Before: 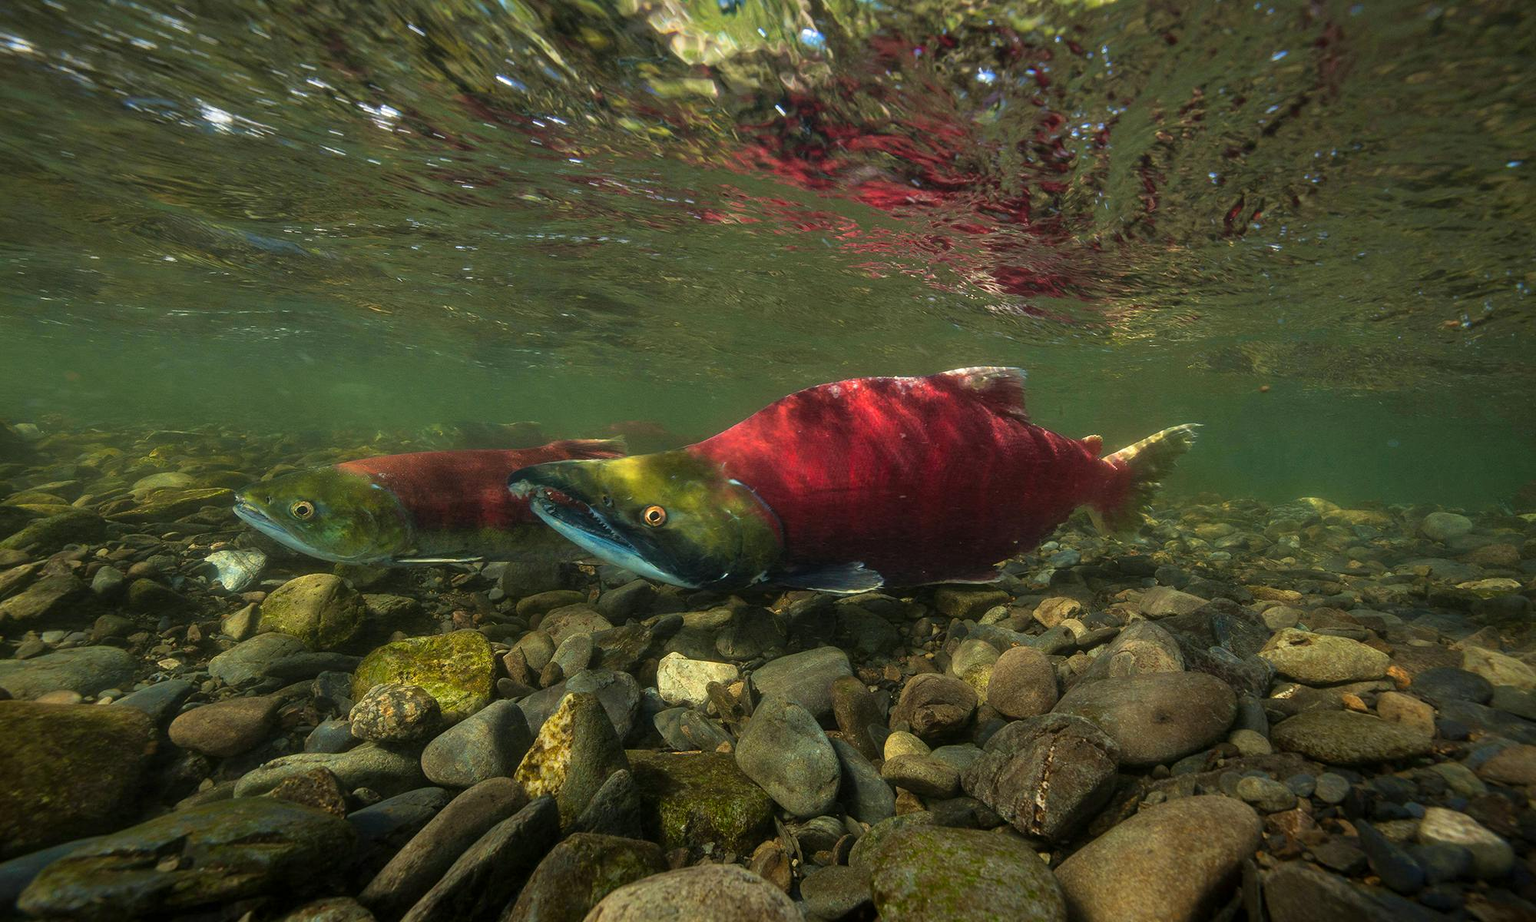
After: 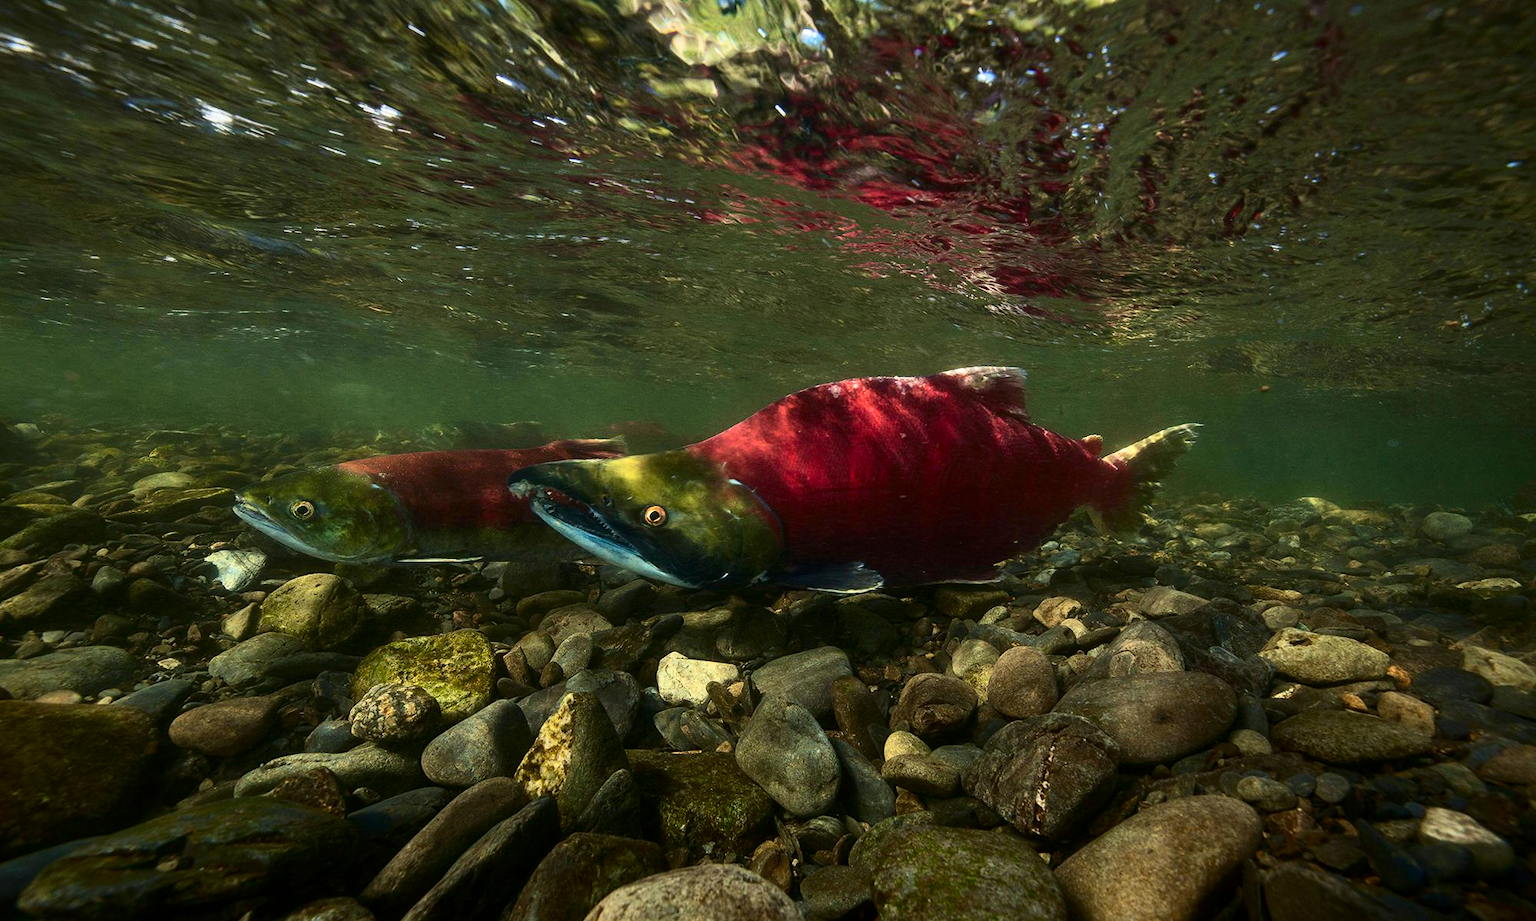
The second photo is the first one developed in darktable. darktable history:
contrast brightness saturation: contrast 0.294
